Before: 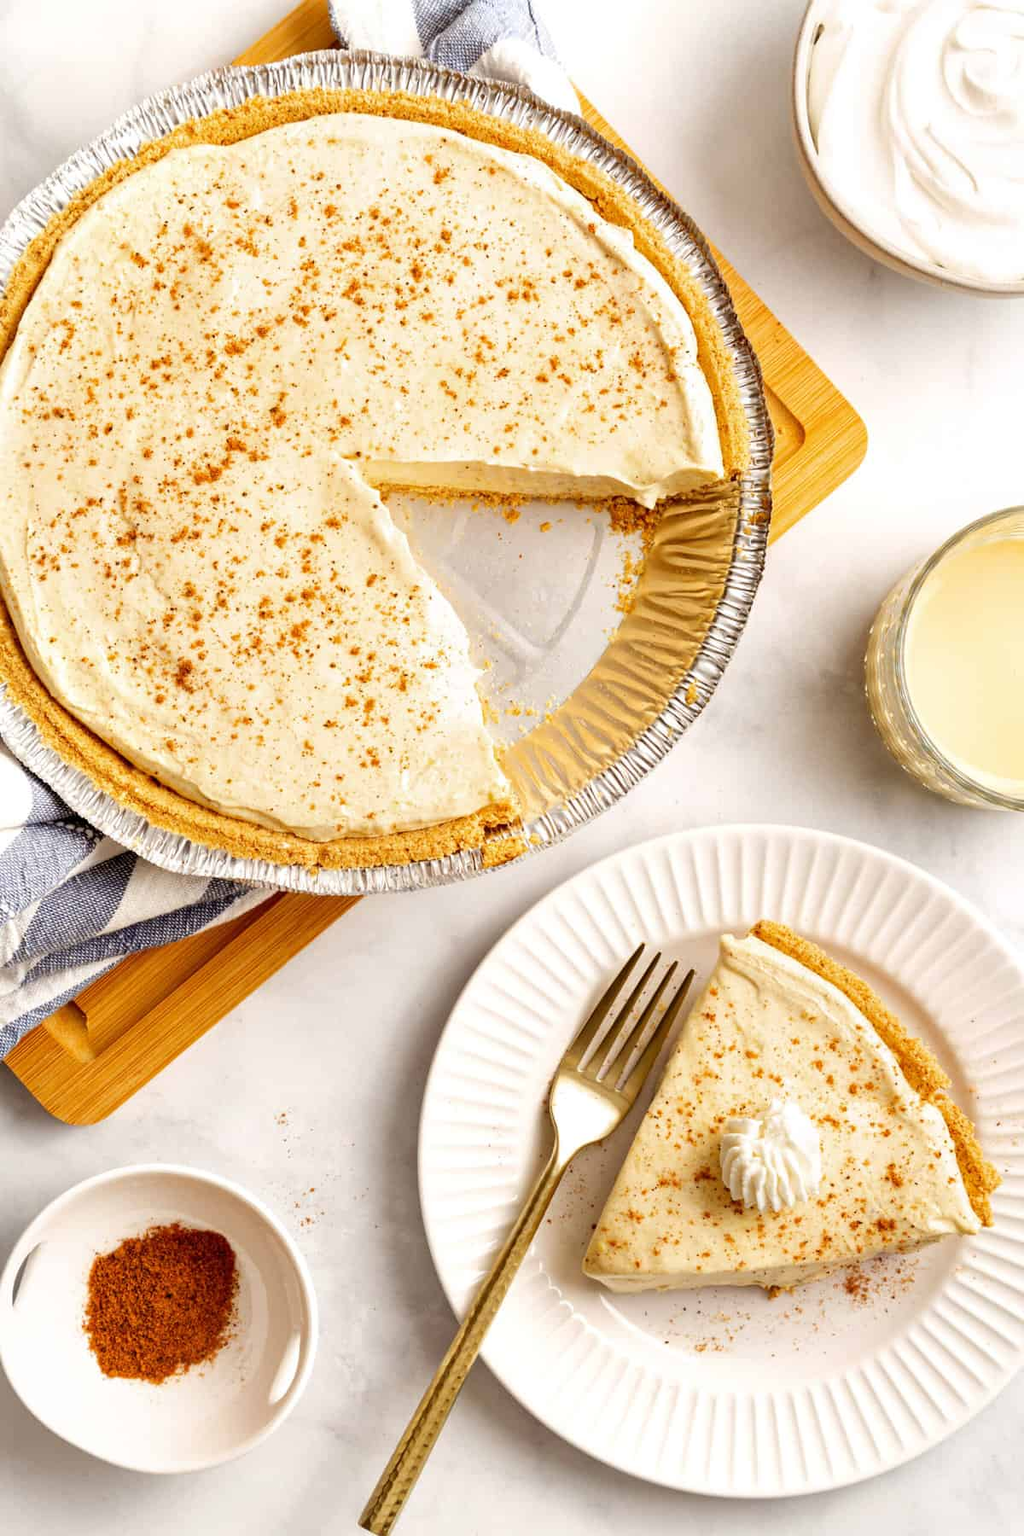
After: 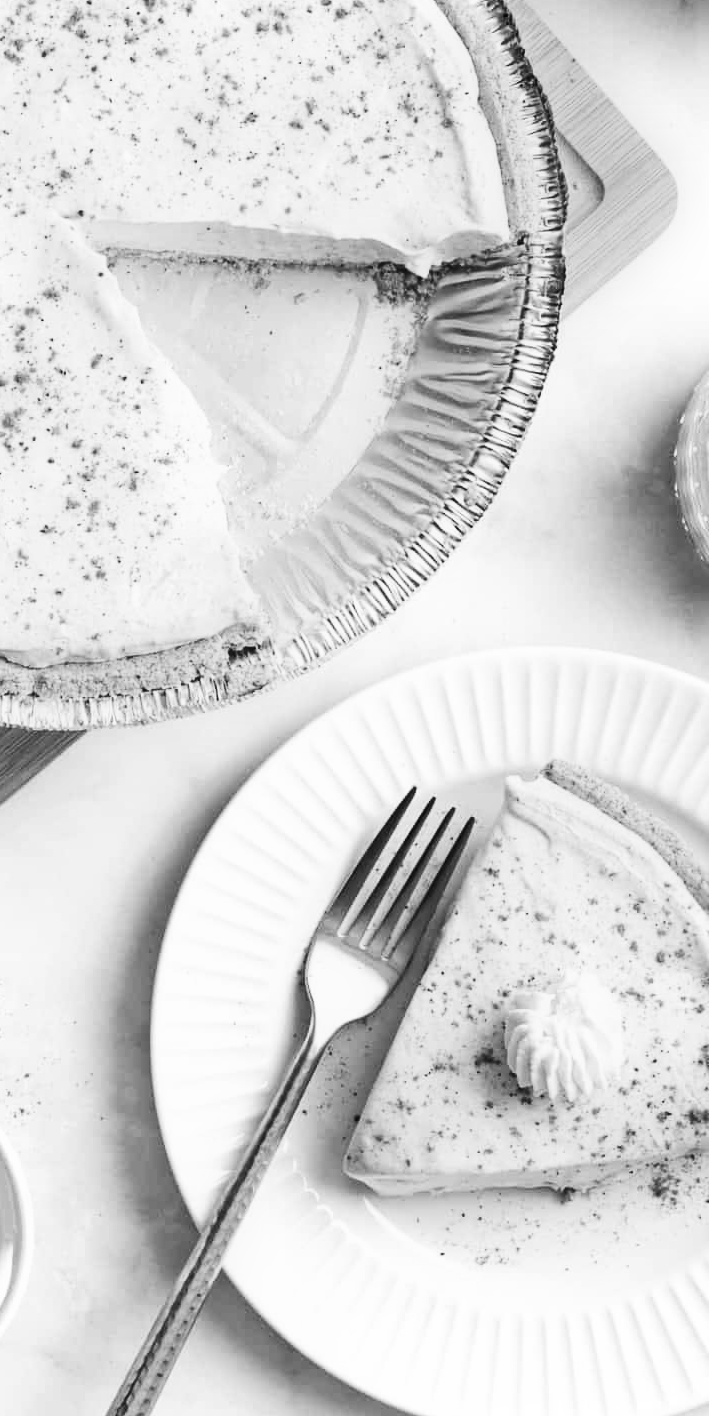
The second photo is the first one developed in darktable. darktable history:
crop and rotate: left 28.256%, top 17.734%, right 12.656%, bottom 3.573%
local contrast: mode bilateral grid, contrast 100, coarseness 100, detail 91%, midtone range 0.2
monochrome: on, module defaults
contrast brightness saturation: contrast 0.26, brightness 0.02, saturation 0.87
